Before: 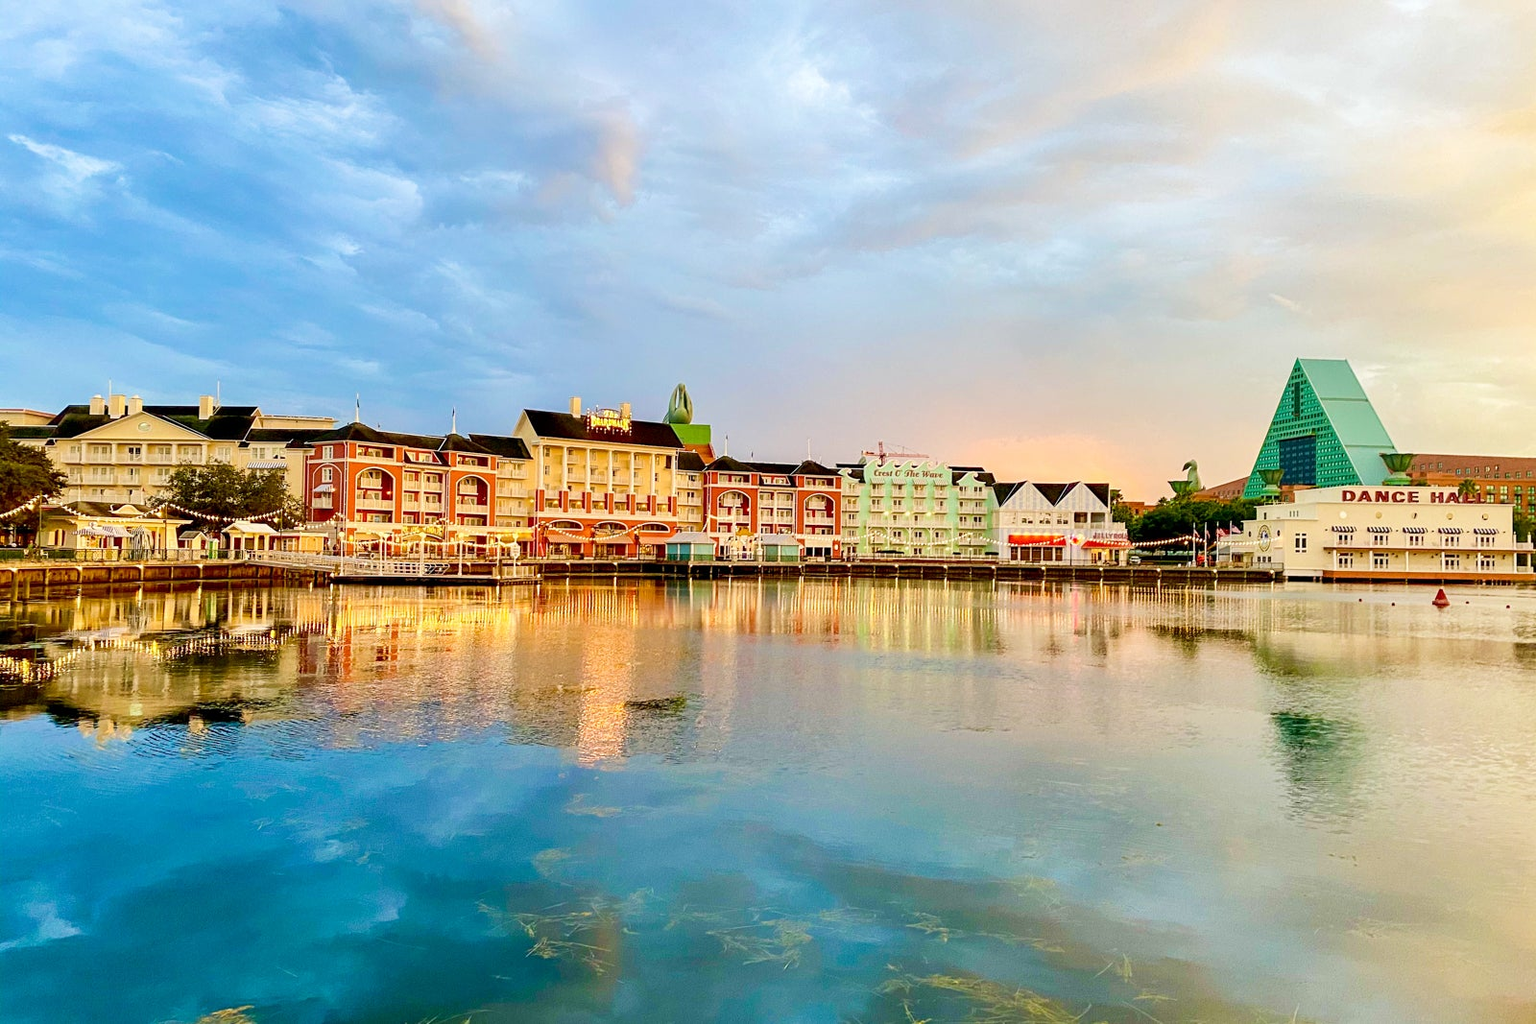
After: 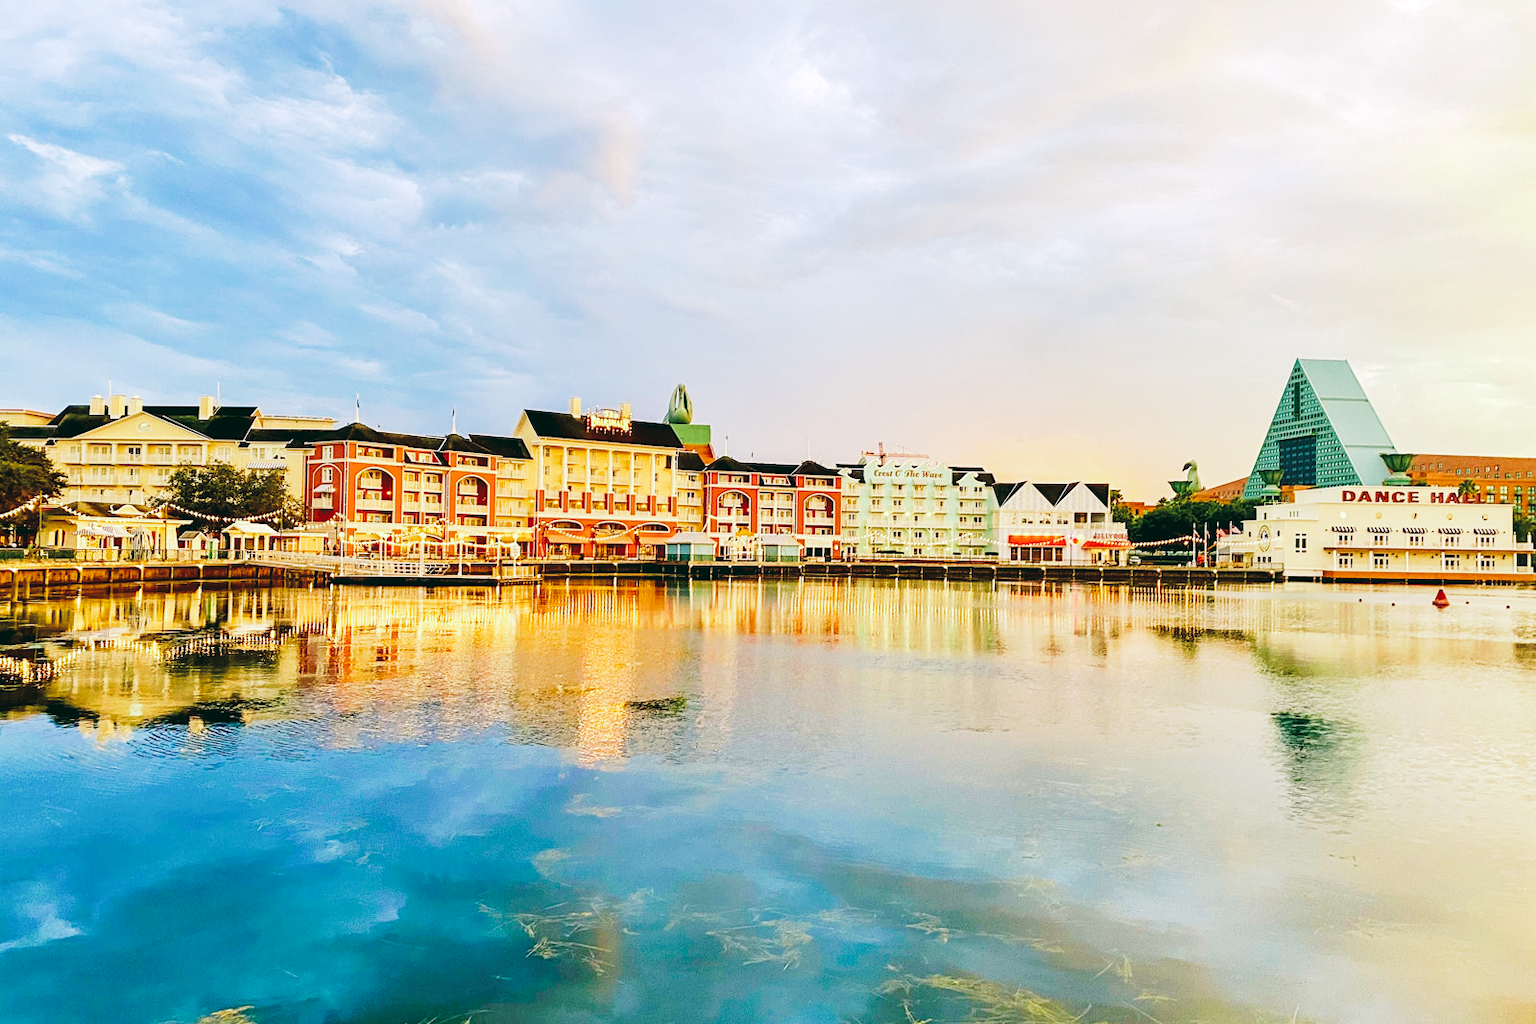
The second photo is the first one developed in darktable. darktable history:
tone curve: curves: ch0 [(0, 0) (0.003, 0.046) (0.011, 0.052) (0.025, 0.059) (0.044, 0.069) (0.069, 0.084) (0.1, 0.107) (0.136, 0.133) (0.177, 0.171) (0.224, 0.216) (0.277, 0.293) (0.335, 0.371) (0.399, 0.481) (0.468, 0.577) (0.543, 0.662) (0.623, 0.749) (0.709, 0.831) (0.801, 0.891) (0.898, 0.942) (1, 1)], preserve colors none
color look up table: target L [99.69, 98.19, 88.68, 93.37, 88.99, 76.46, 70.86, 60.23, 54.64, 56.4, 39.42, 15.38, 201.08, 77.85, 72.07, 67.4, 68.64, 56.78, 57.96, 57.11, 55.33, 53.78, 51.3, 40.89, 41.14, 31.13, 17.11, 97.46, 86.03, 72.41, 71.53, 72.18, 59.88, 55.97, 49.97, 50.36, 41.96, 41.37, 29.65, 30.89, 22.19, 12.32, 5.002, 90.81, 73.84, 60.78, 48.45, 38.37, 32.91], target a [-12.61, -30.96, -19.28, -38.52, -12.58, -32.41, -9.432, -34.61, -23.6, -6.831, -19.97, -22.7, 0, 17.96, 17.27, 33.81, 2.146, 42.85, 38.24, 25.9, 25.99, 41.4, 56.89, 55.63, 6.809, 34.48, 26.22, 11.26, 20.77, 10.22, 1.171, 43.29, 57.43, 19.78, 9.709, 52.47, 14.04, 47.59, -3.186, 38.14, 29.44, 22.35, 1.603, -33.16, -22.83, -7.73, -24.01, 0.558, -14.12], target b [19.48, 50.6, 14.24, 39.01, 50.22, 15.31, 8.139, 32.04, 29.32, 25.52, 12.64, 12.67, -0.001, 21.06, 61.57, 21.29, 64.03, 37.15, 56.02, 16.5, 51.46, 32.92, 21.17, 51.32, 39.57, 41.1, 17.76, -5.757, -12.93, -9.295, 2.66, -30.01, -21.96, -31.85, -59.41, -11.03, -8.079, -34.93, 0.964, -62.31, -11.91, -40.48, -18.67, -1.547, -0.584, -42.37, -17.51, -42.4, -11.28], num patches 49
